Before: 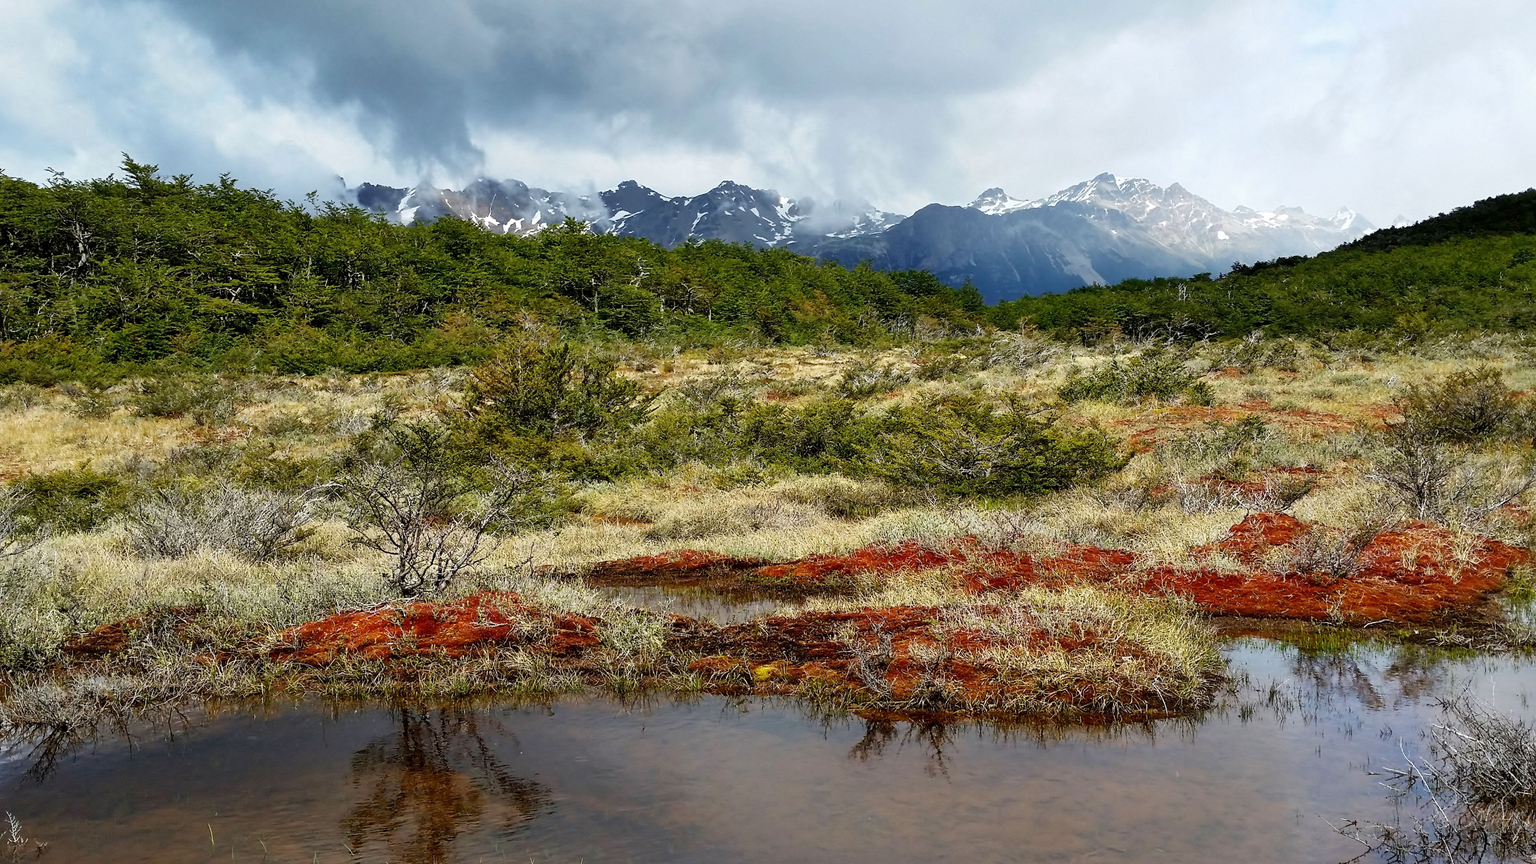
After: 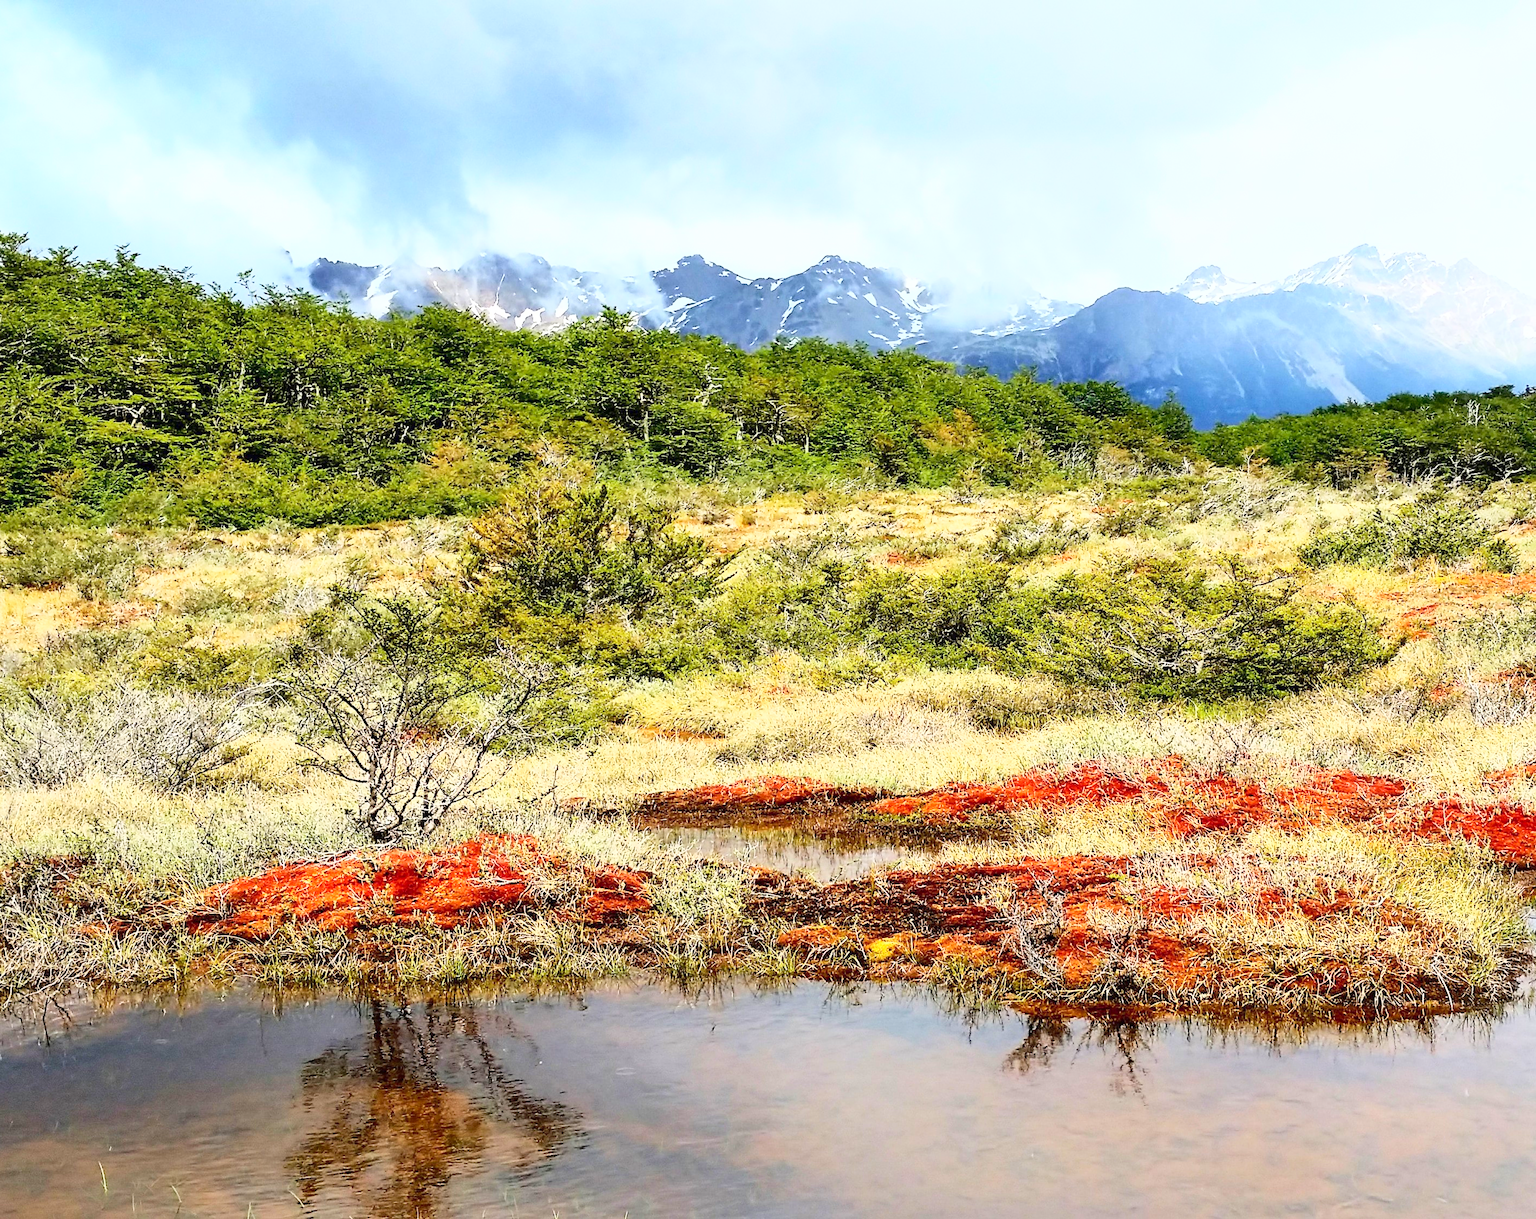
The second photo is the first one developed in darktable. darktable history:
base curve: curves: ch0 [(0, 0) (0.018, 0.026) (0.143, 0.37) (0.33, 0.731) (0.458, 0.853) (0.735, 0.965) (0.905, 0.986) (1, 1)]
levels: levels [0, 0.445, 1]
crop and rotate: left 9.01%, right 20.106%
